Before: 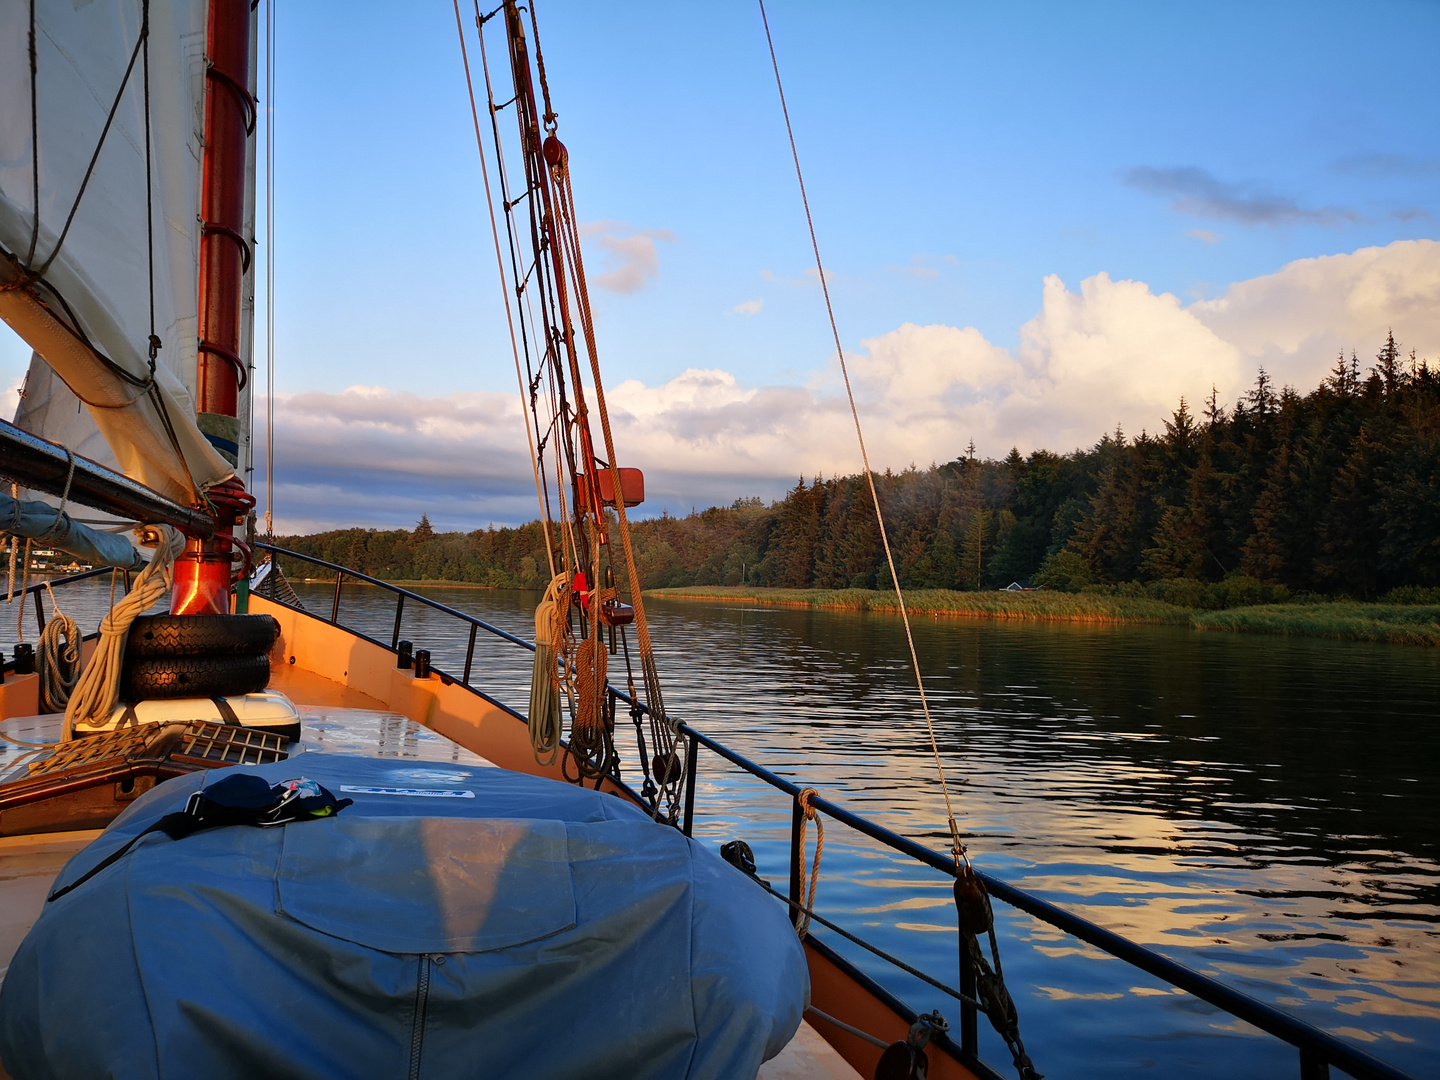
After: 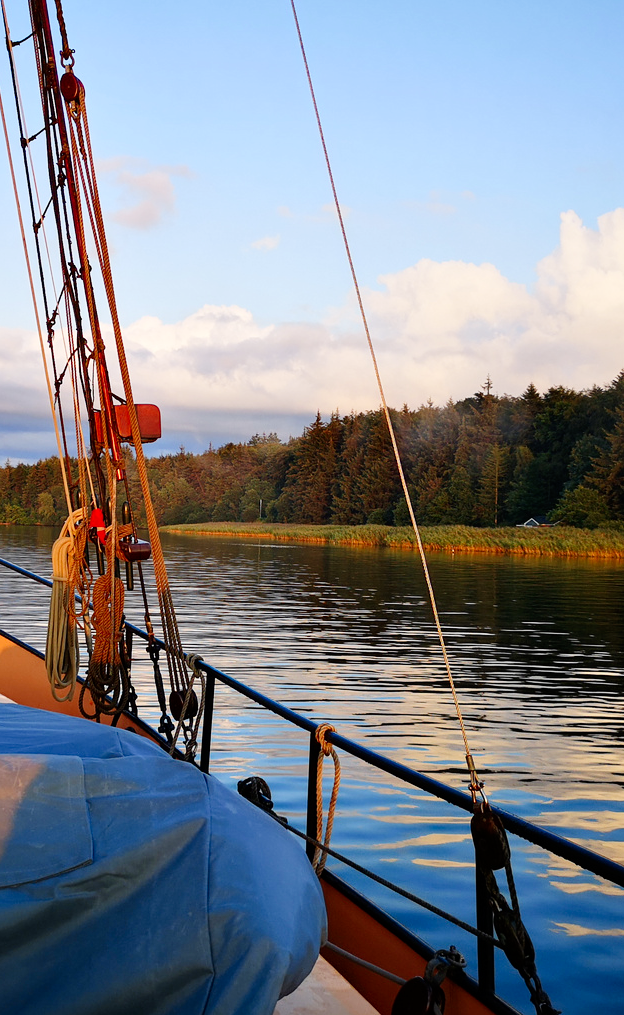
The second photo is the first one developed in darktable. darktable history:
crop: left 33.596%, top 5.969%, right 23.038%
tone curve: curves: ch0 [(0, 0) (0.004, 0.001) (0.133, 0.112) (0.325, 0.362) (0.832, 0.893) (1, 1)], preserve colors none
